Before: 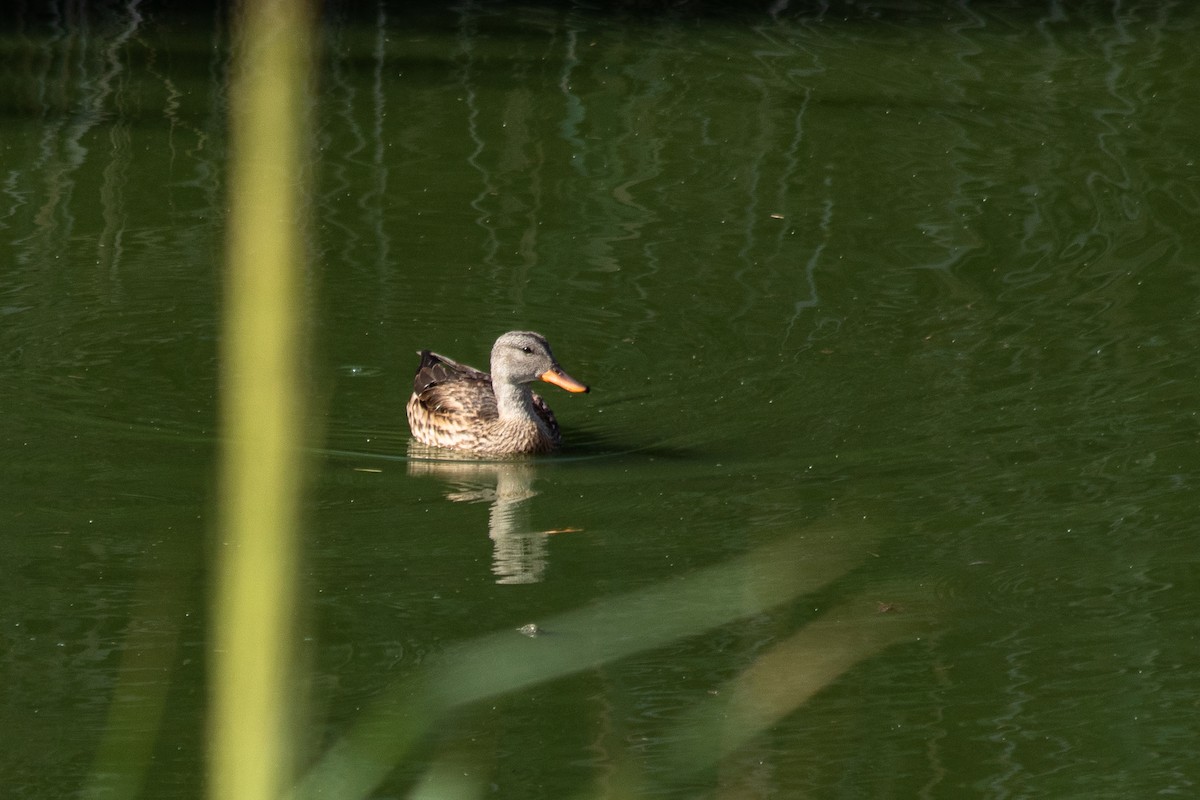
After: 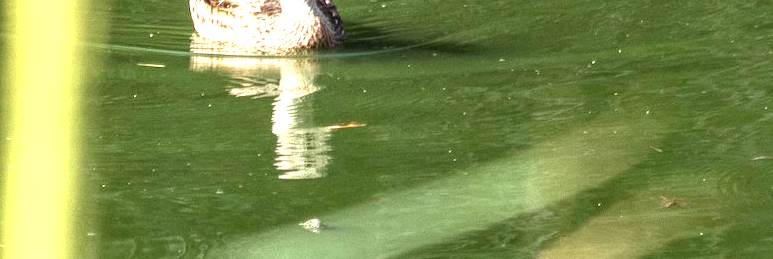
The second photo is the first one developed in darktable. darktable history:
exposure: black level correction 0, exposure 1.887 EV, compensate highlight preservation false
local contrast: detail 130%
crop: left 18.133%, top 50.67%, right 17.375%, bottom 16.941%
